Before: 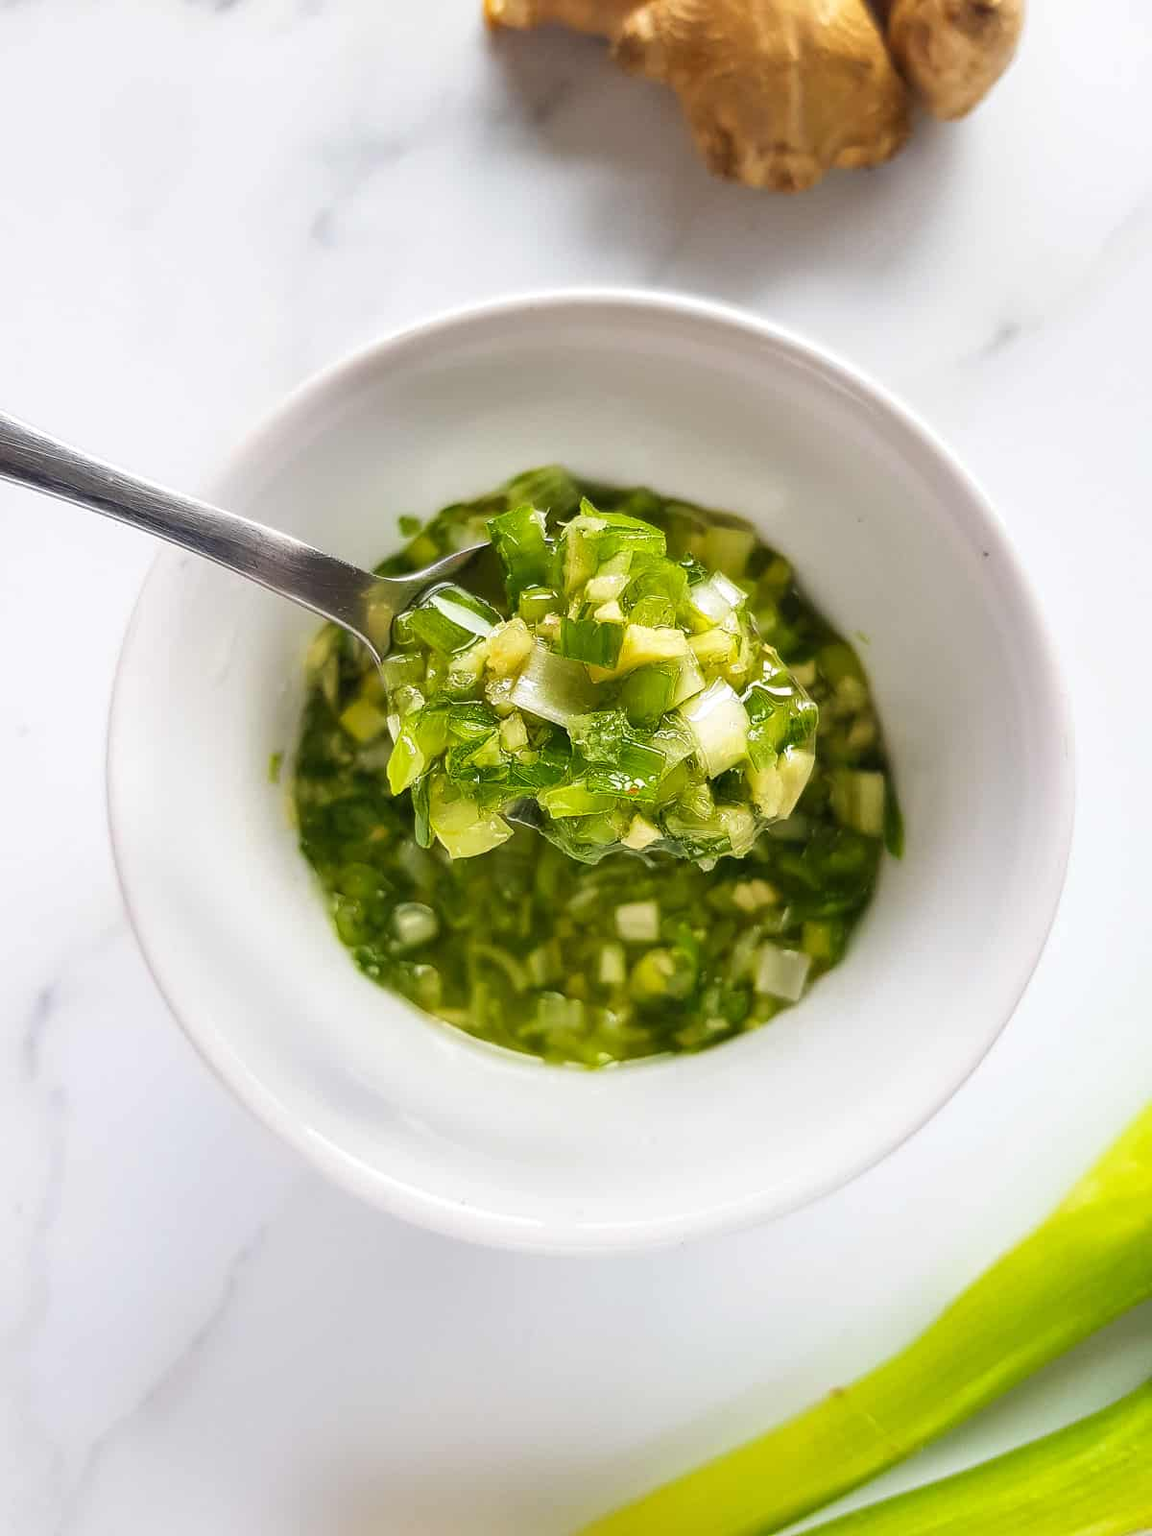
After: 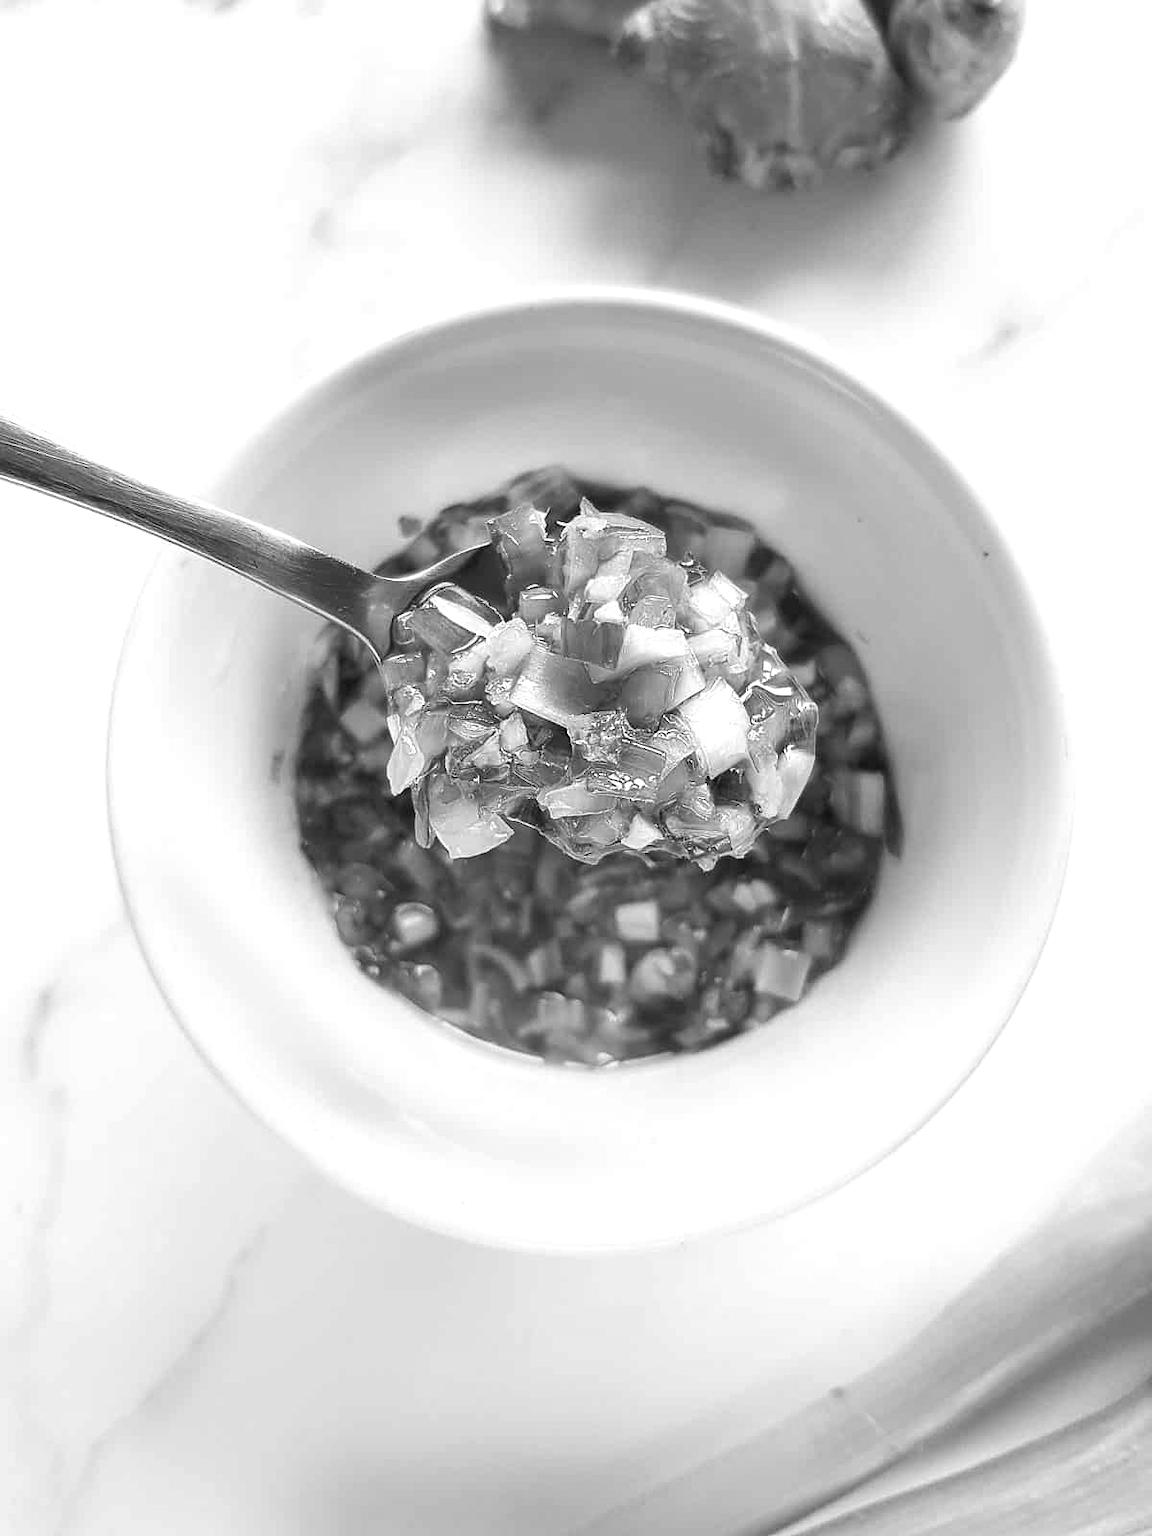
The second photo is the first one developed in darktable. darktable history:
sharpen: amount 0.2
color balance: mode lift, gamma, gain (sRGB), lift [0.997, 0.979, 1.021, 1.011], gamma [1, 1.084, 0.916, 0.998], gain [1, 0.87, 1.13, 1.101], contrast 4.55%, contrast fulcrum 38.24%, output saturation 104.09%
monochrome: on, module defaults
